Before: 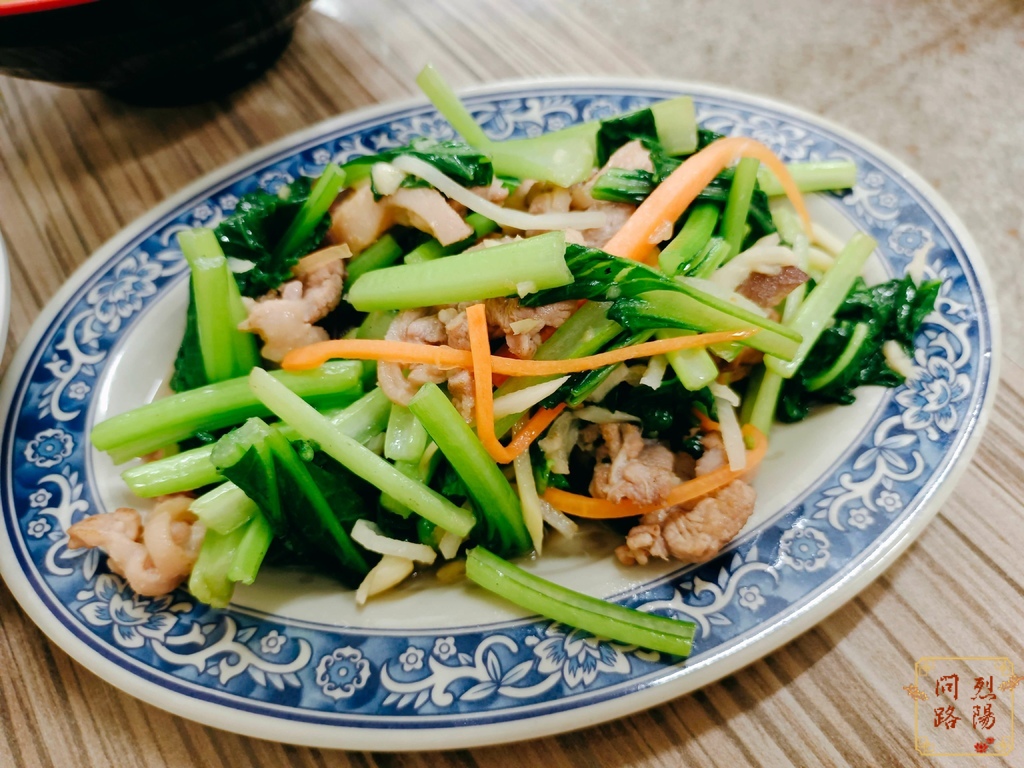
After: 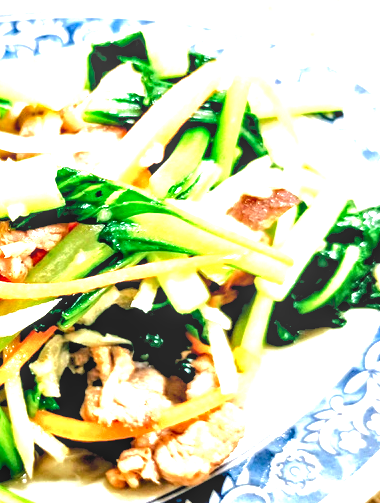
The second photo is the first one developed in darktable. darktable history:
exposure: exposure 1.135 EV, compensate exposure bias true, compensate highlight preservation false
local contrast: detail 130%
base curve: curves: ch0 [(0, 0) (0.262, 0.32) (0.722, 0.705) (1, 1)]
tone curve: curves: ch0 [(0, 0) (0.003, 0.023) (0.011, 0.033) (0.025, 0.057) (0.044, 0.099) (0.069, 0.132) (0.1, 0.155) (0.136, 0.179) (0.177, 0.213) (0.224, 0.255) (0.277, 0.299) (0.335, 0.347) (0.399, 0.407) (0.468, 0.473) (0.543, 0.546) (0.623, 0.619) (0.709, 0.698) (0.801, 0.775) (0.898, 0.871) (1, 1)], color space Lab, independent channels, preserve colors none
contrast equalizer: y [[0.6 ×6], [0.55 ×6], [0 ×6], [0 ×6], [0 ×6]]
crop and rotate: left 49.752%, top 10.132%, right 13.072%, bottom 24.294%
contrast brightness saturation: saturation -0.061
tone equalizer: -8 EV -0.745 EV, -7 EV -0.708 EV, -6 EV -0.586 EV, -5 EV -0.377 EV, -3 EV 0.376 EV, -2 EV 0.6 EV, -1 EV 0.682 EV, +0 EV 0.744 EV
